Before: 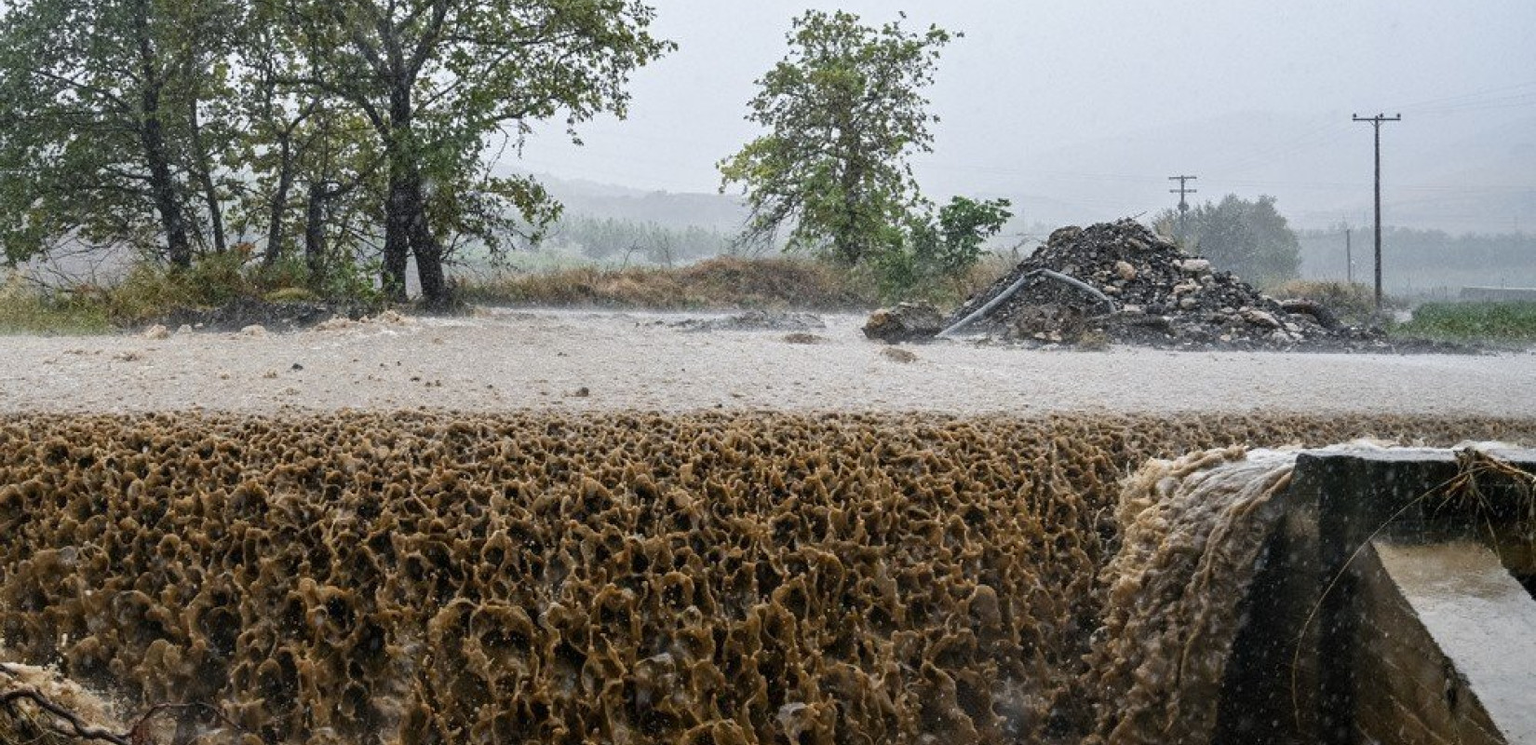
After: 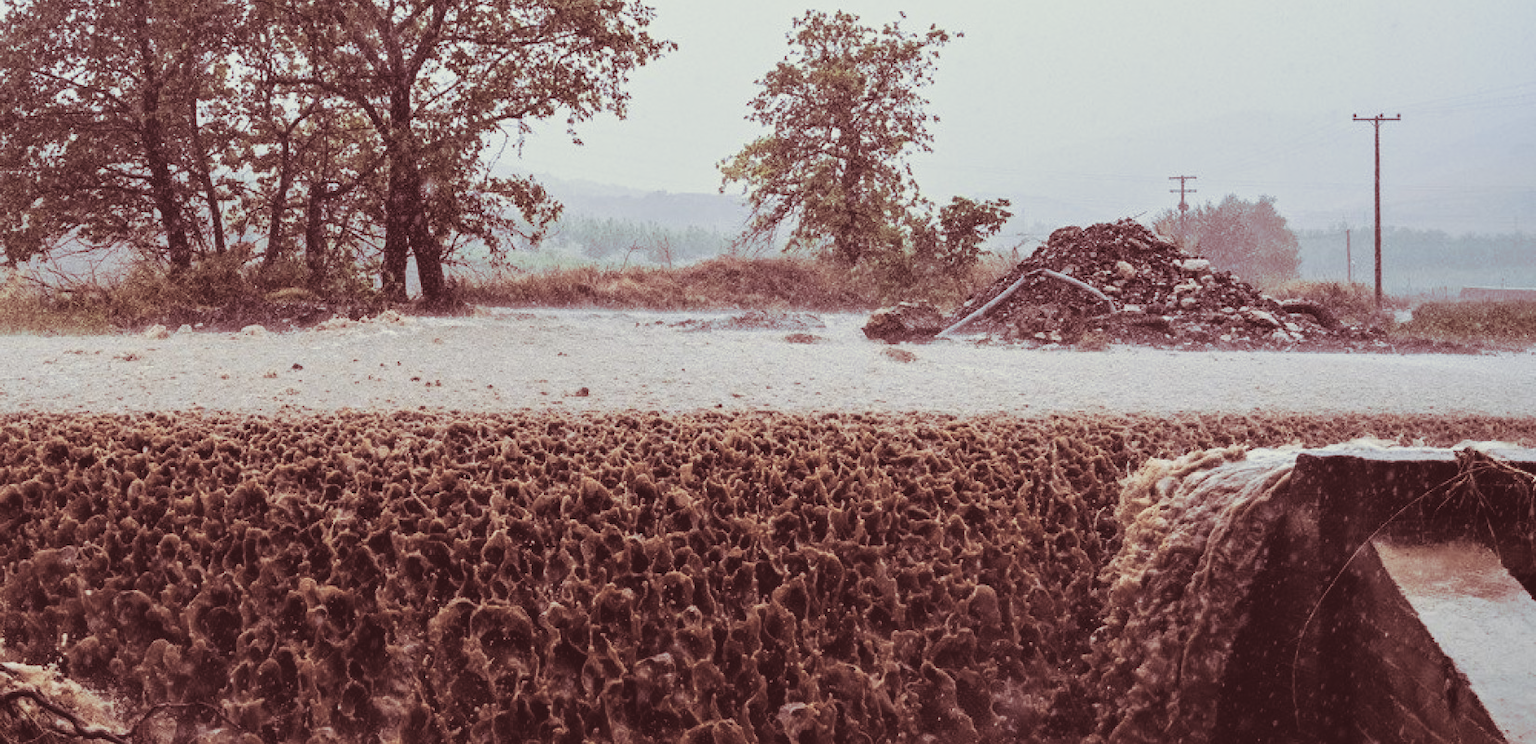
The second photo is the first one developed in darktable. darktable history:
exposure: black level correction -0.041, exposure 0.064 EV, compensate highlight preservation false
filmic rgb: black relative exposure -5 EV, hardness 2.88, contrast 1.3
split-toning: compress 20%
